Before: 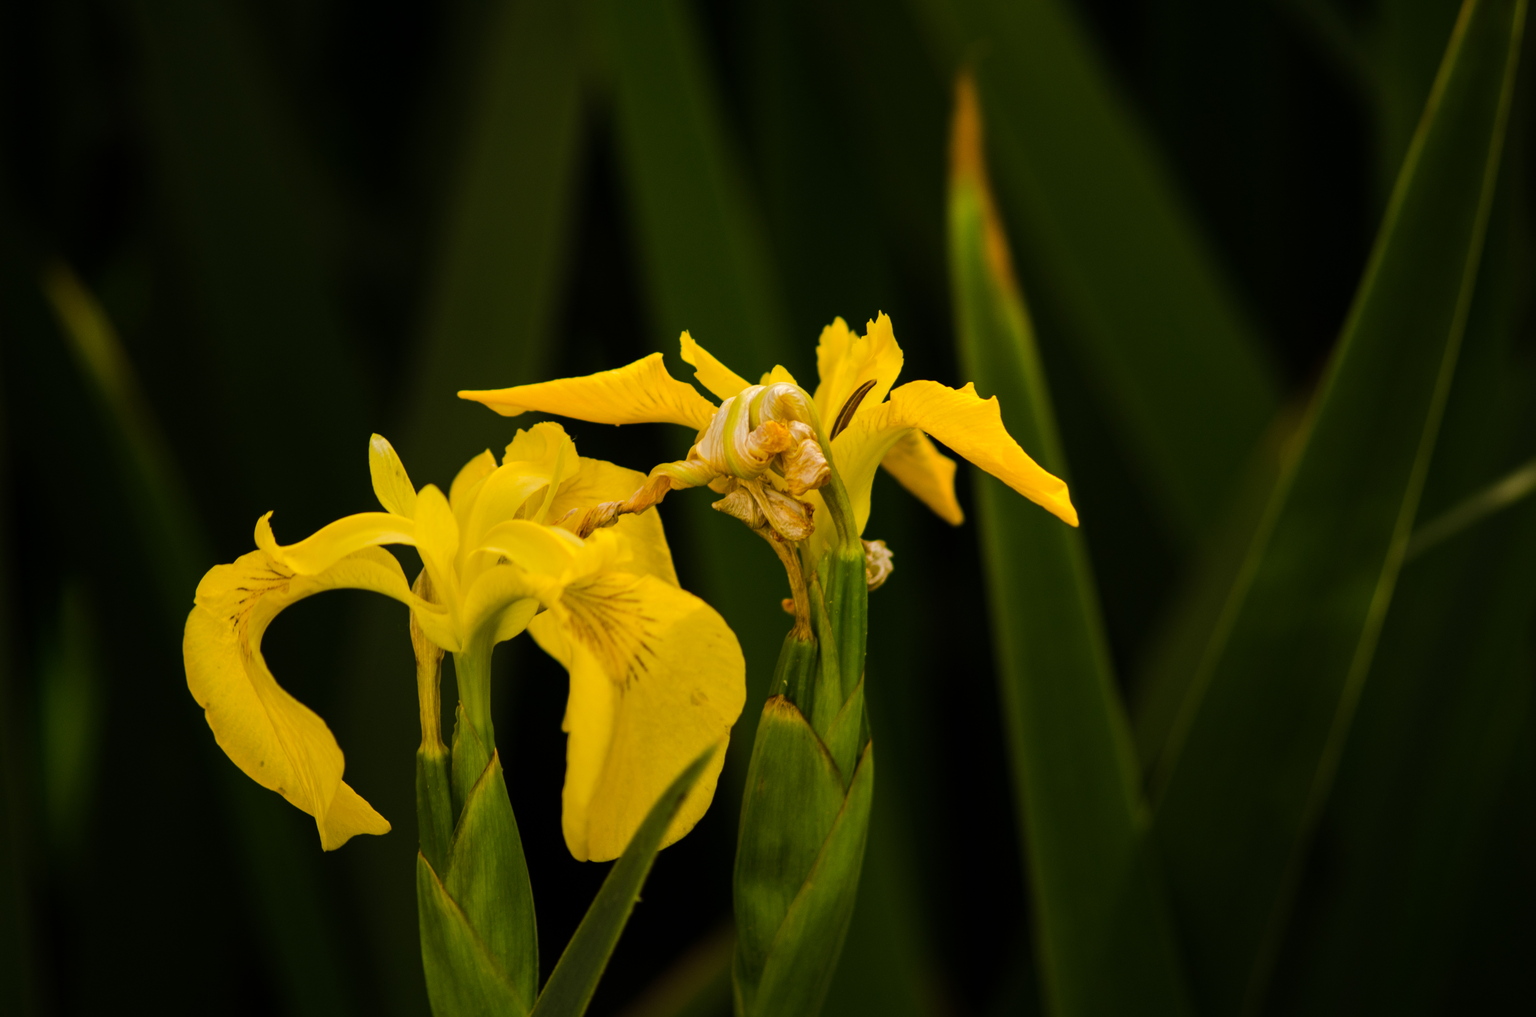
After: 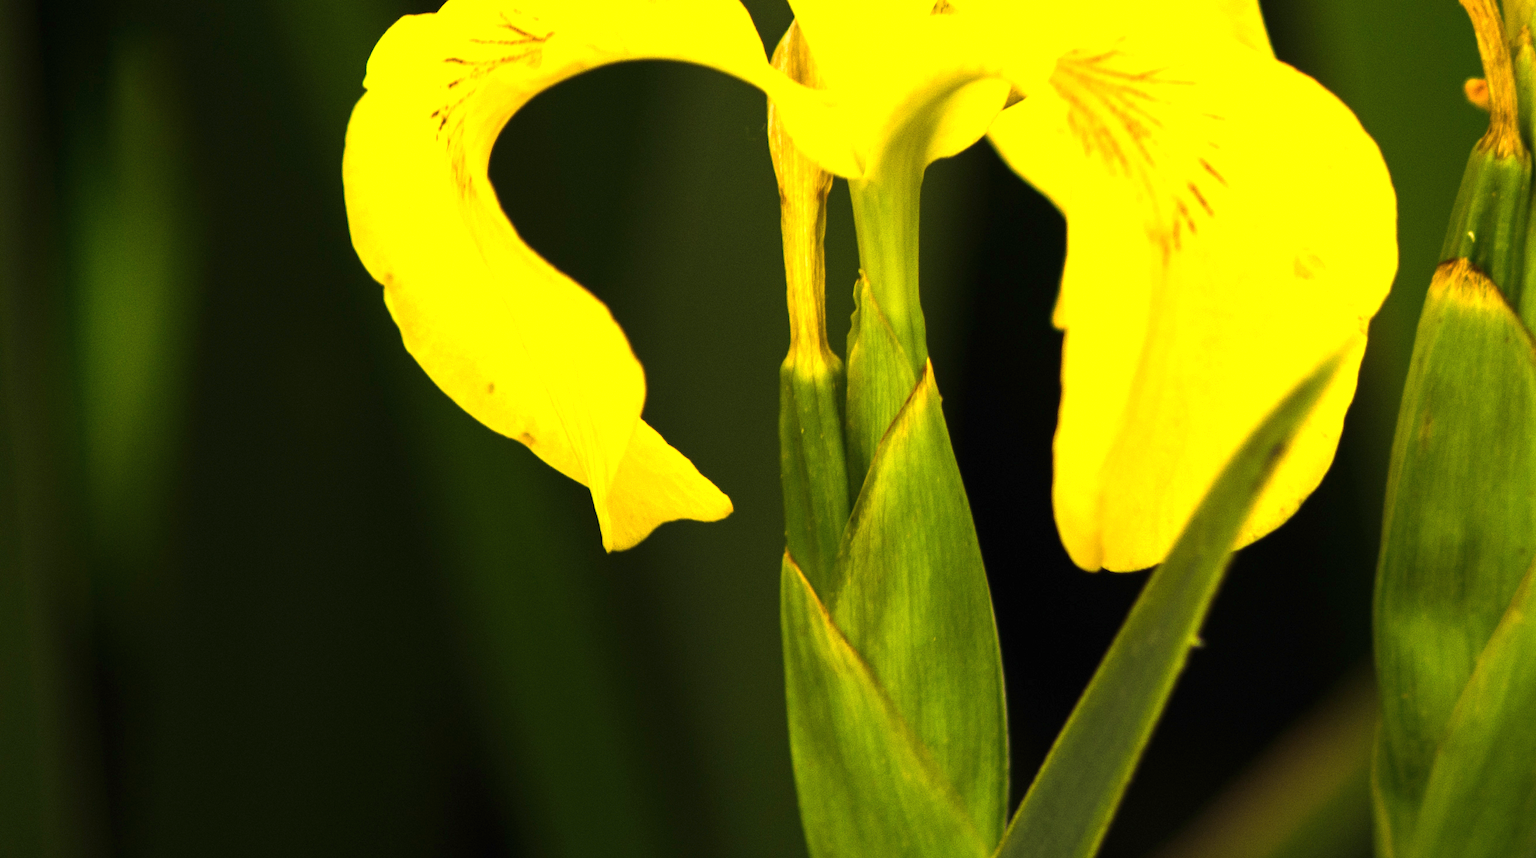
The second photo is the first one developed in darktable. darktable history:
exposure: black level correction 0, exposure 1.7 EV, compensate exposure bias true, compensate highlight preservation false
crop and rotate: top 54.778%, right 46.61%, bottom 0.159%
